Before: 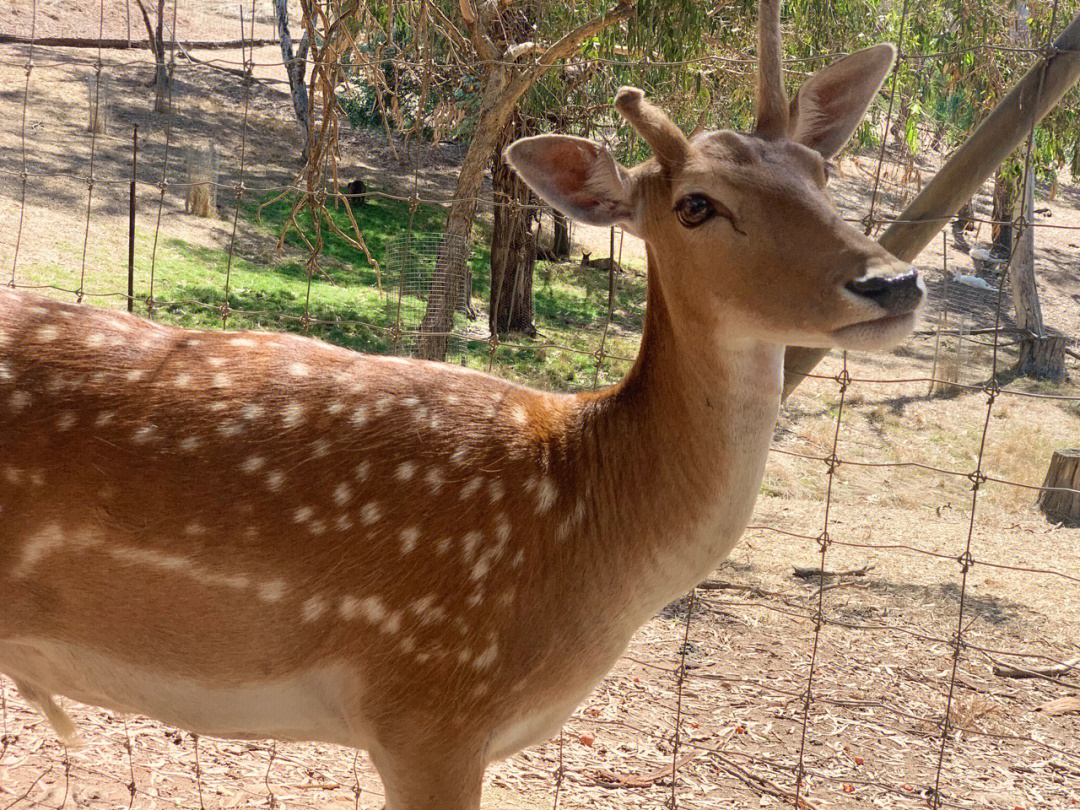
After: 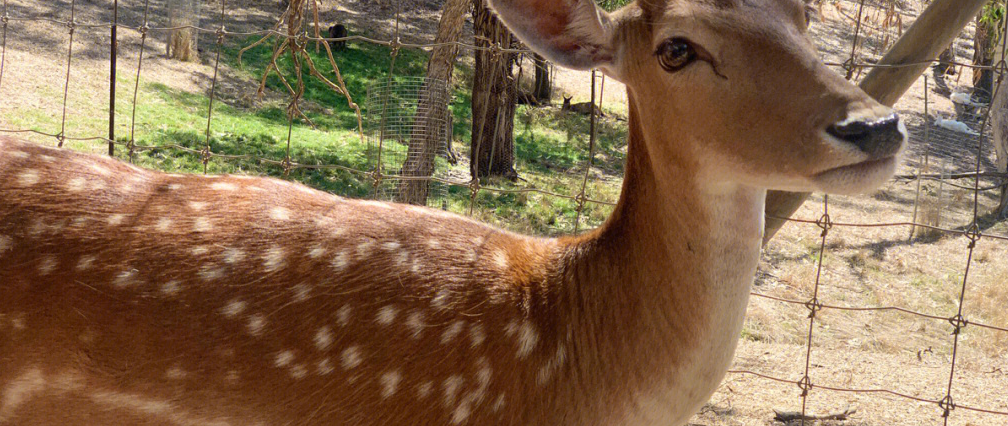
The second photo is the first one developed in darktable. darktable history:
crop: left 1.791%, top 19.321%, right 4.836%, bottom 27.991%
